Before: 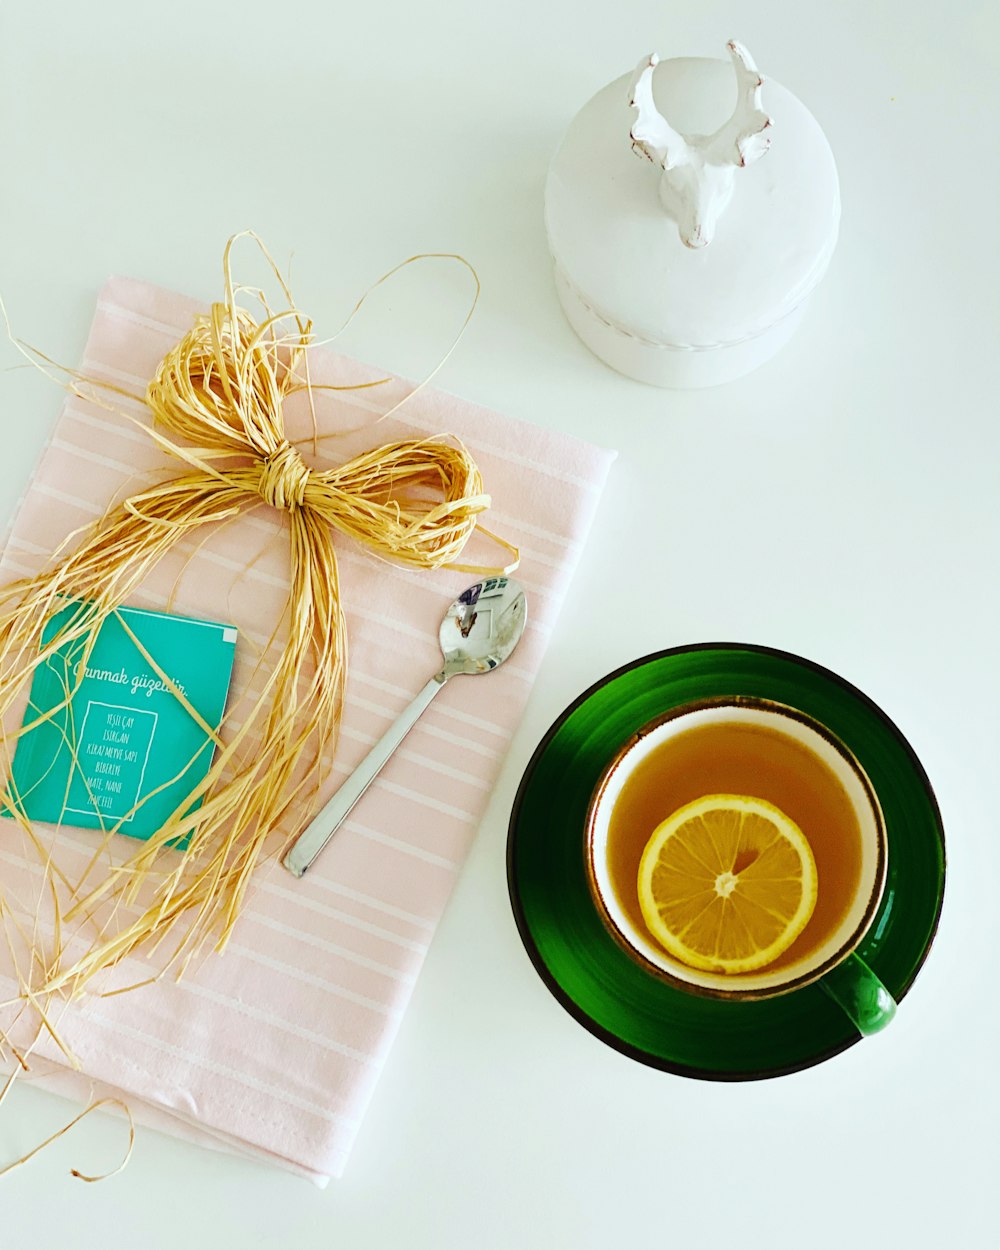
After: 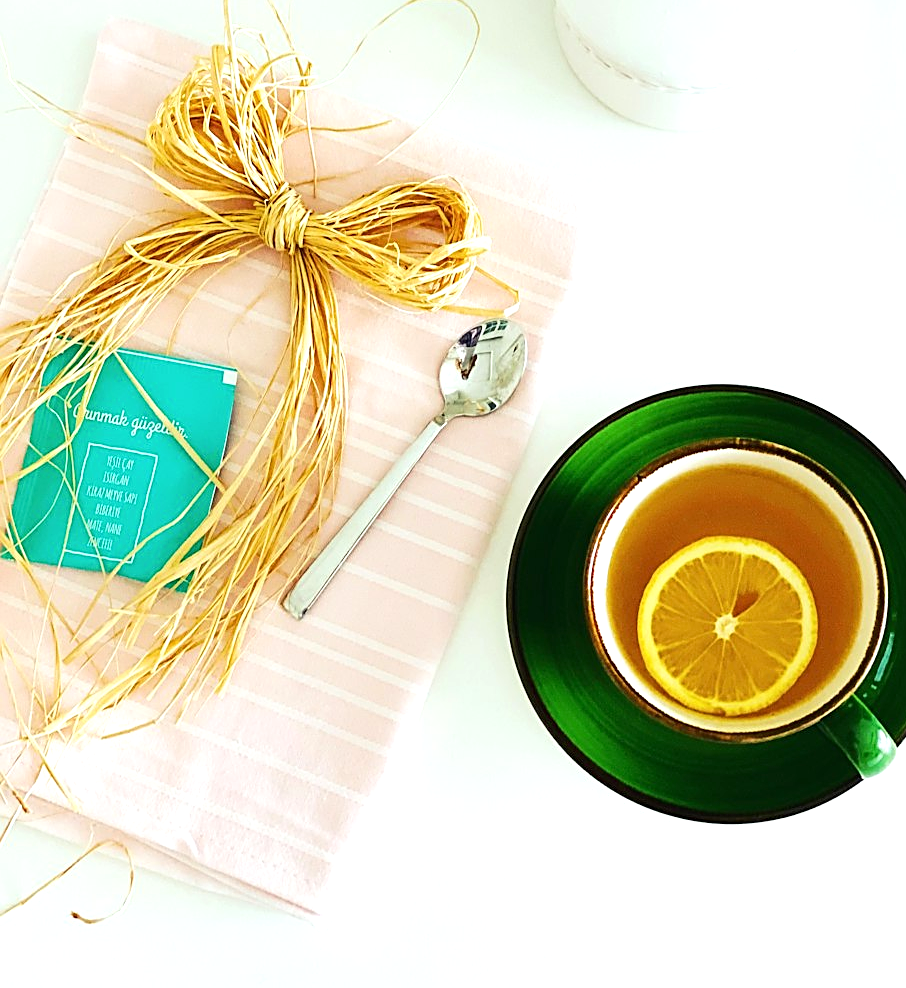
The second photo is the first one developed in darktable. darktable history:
contrast brightness saturation: contrast 0.07
exposure: exposure 0.49 EV, compensate highlight preservation false
sharpen: on, module defaults
crop: top 20.686%, right 9.357%, bottom 0.214%
